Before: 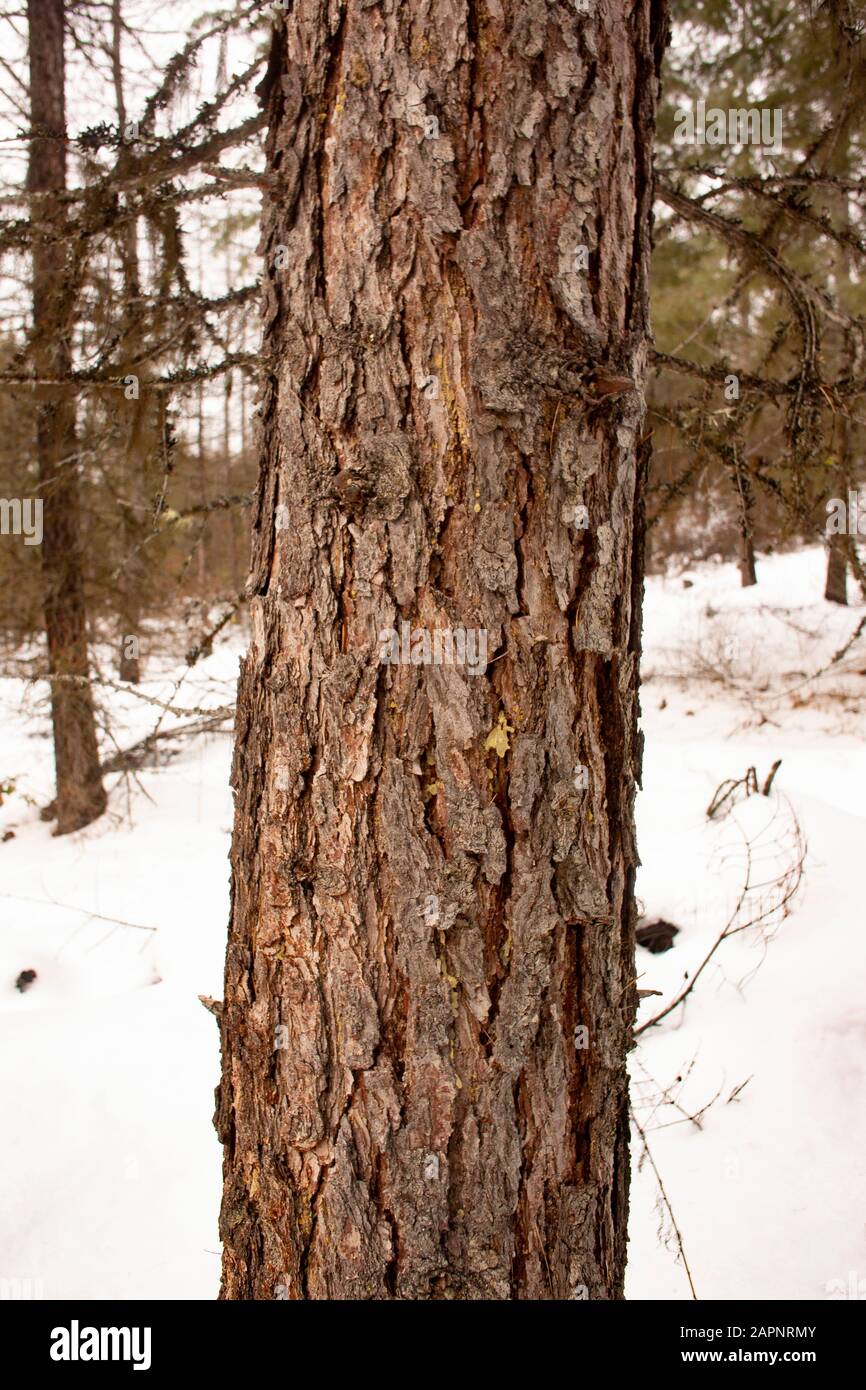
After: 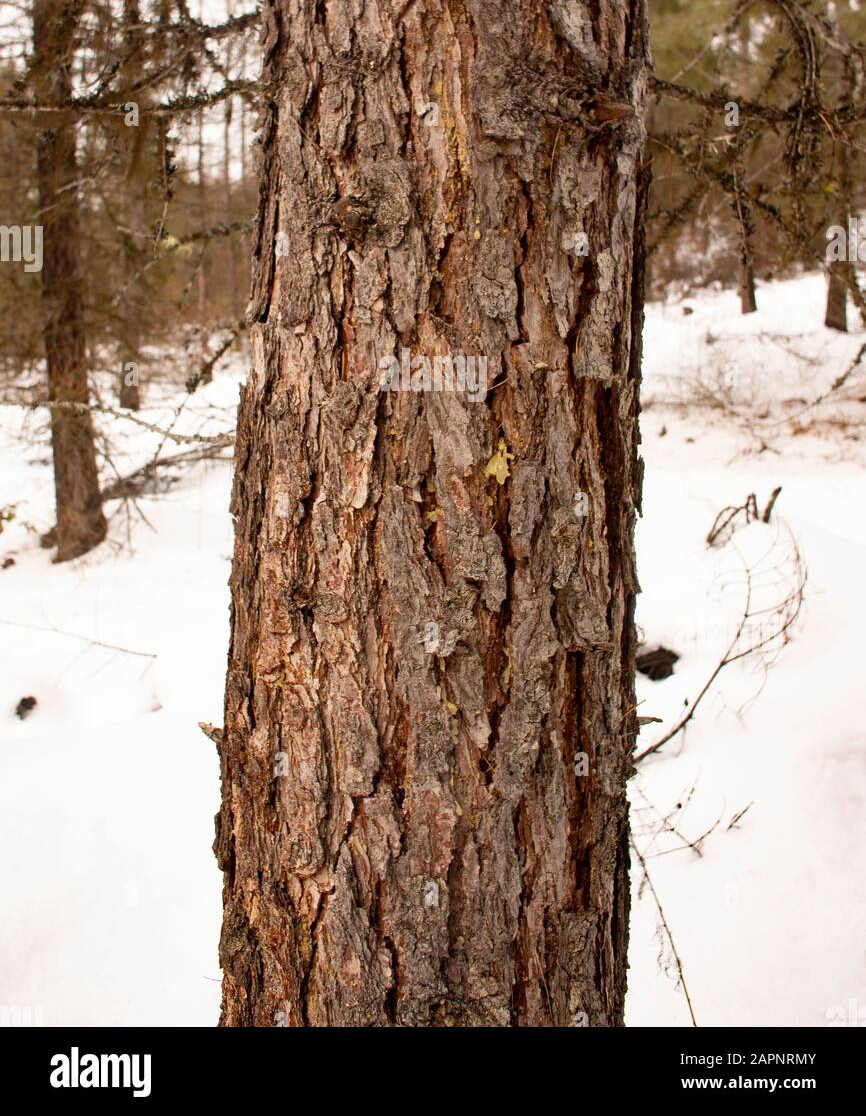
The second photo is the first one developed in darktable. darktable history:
crop and rotate: top 19.65%
